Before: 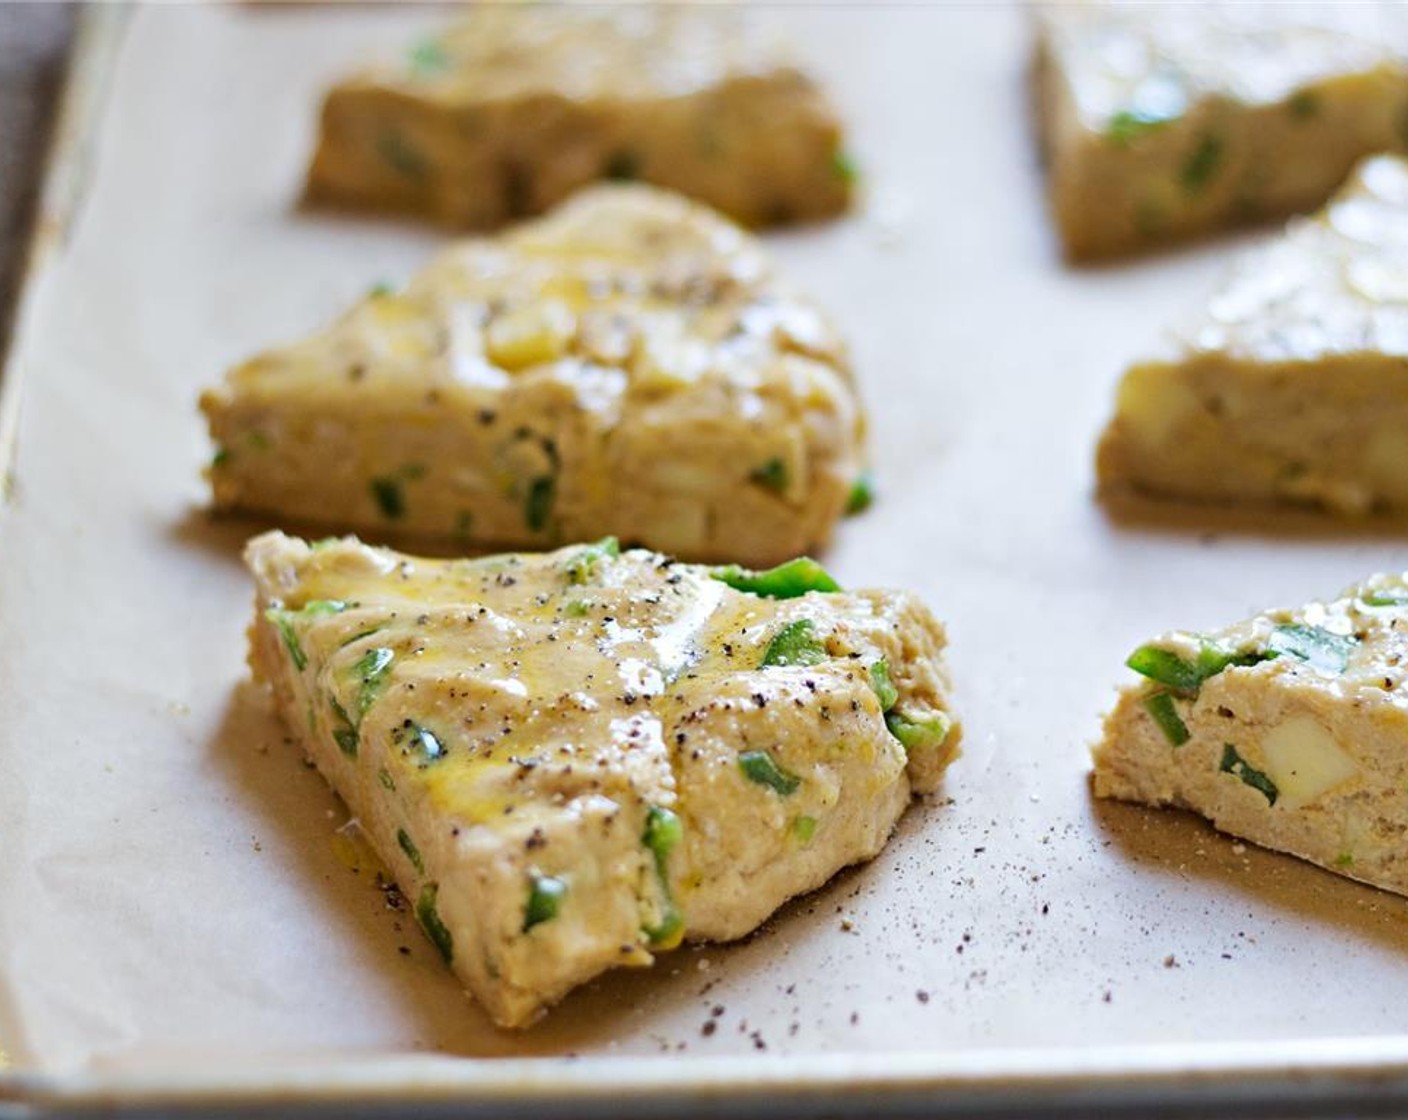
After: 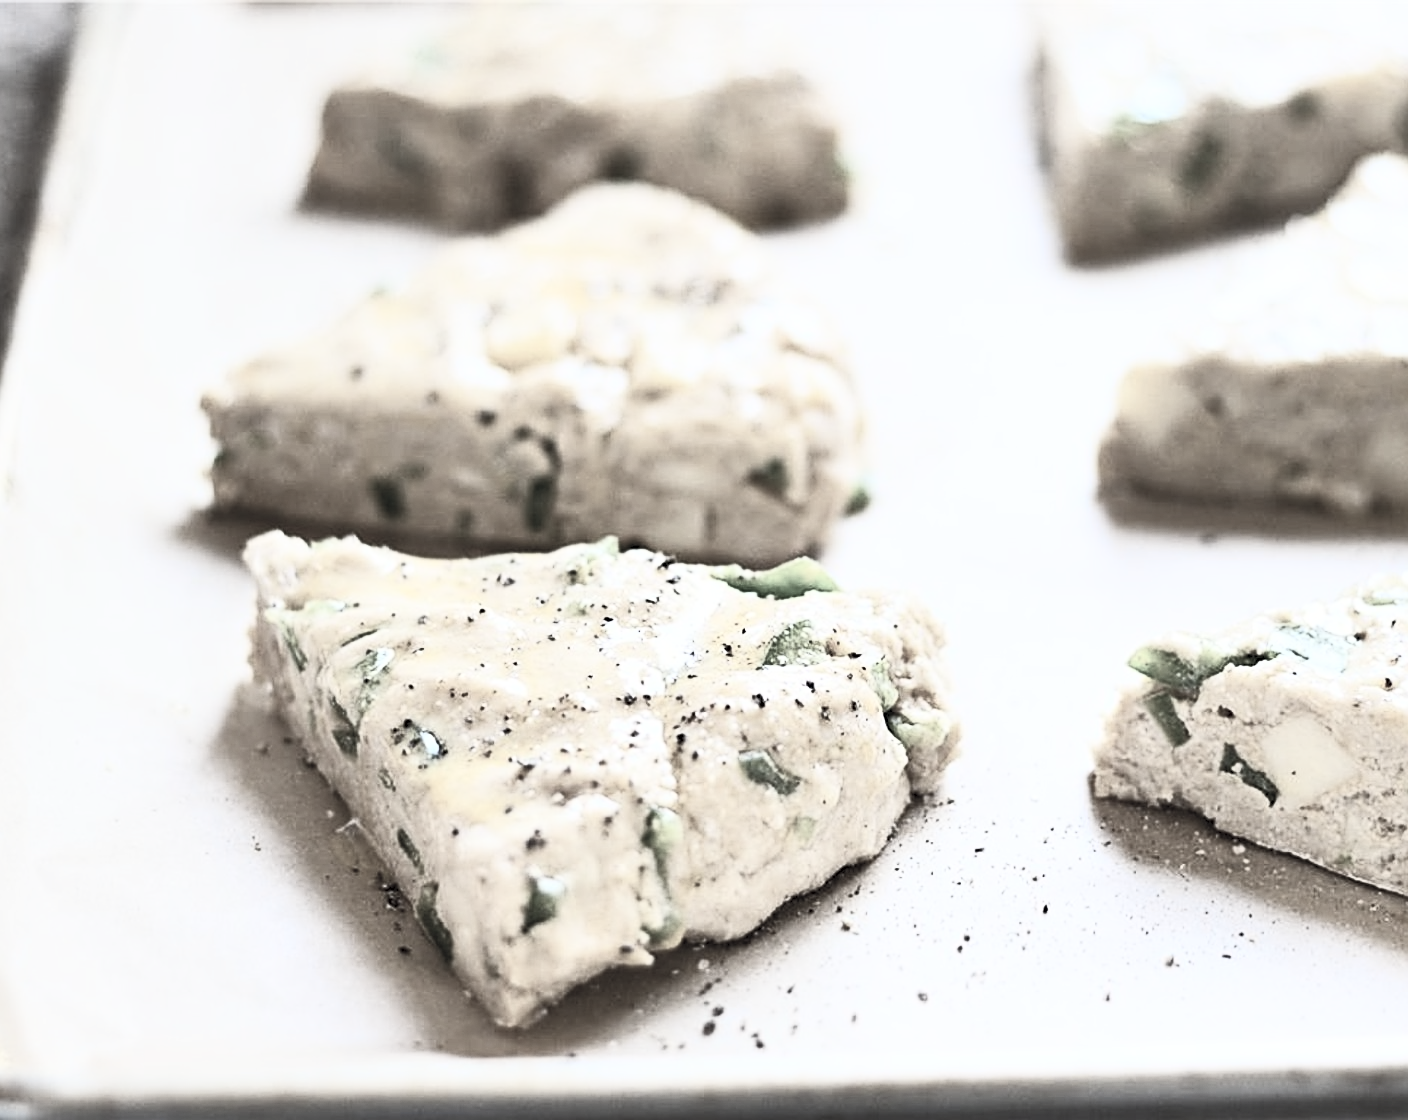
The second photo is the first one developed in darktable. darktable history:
color zones: curves: ch1 [(0.238, 0.163) (0.476, 0.2) (0.733, 0.322) (0.848, 0.134)]
sharpen: on, module defaults
contrast brightness saturation: contrast 0.556, brightness 0.572, saturation -0.346
